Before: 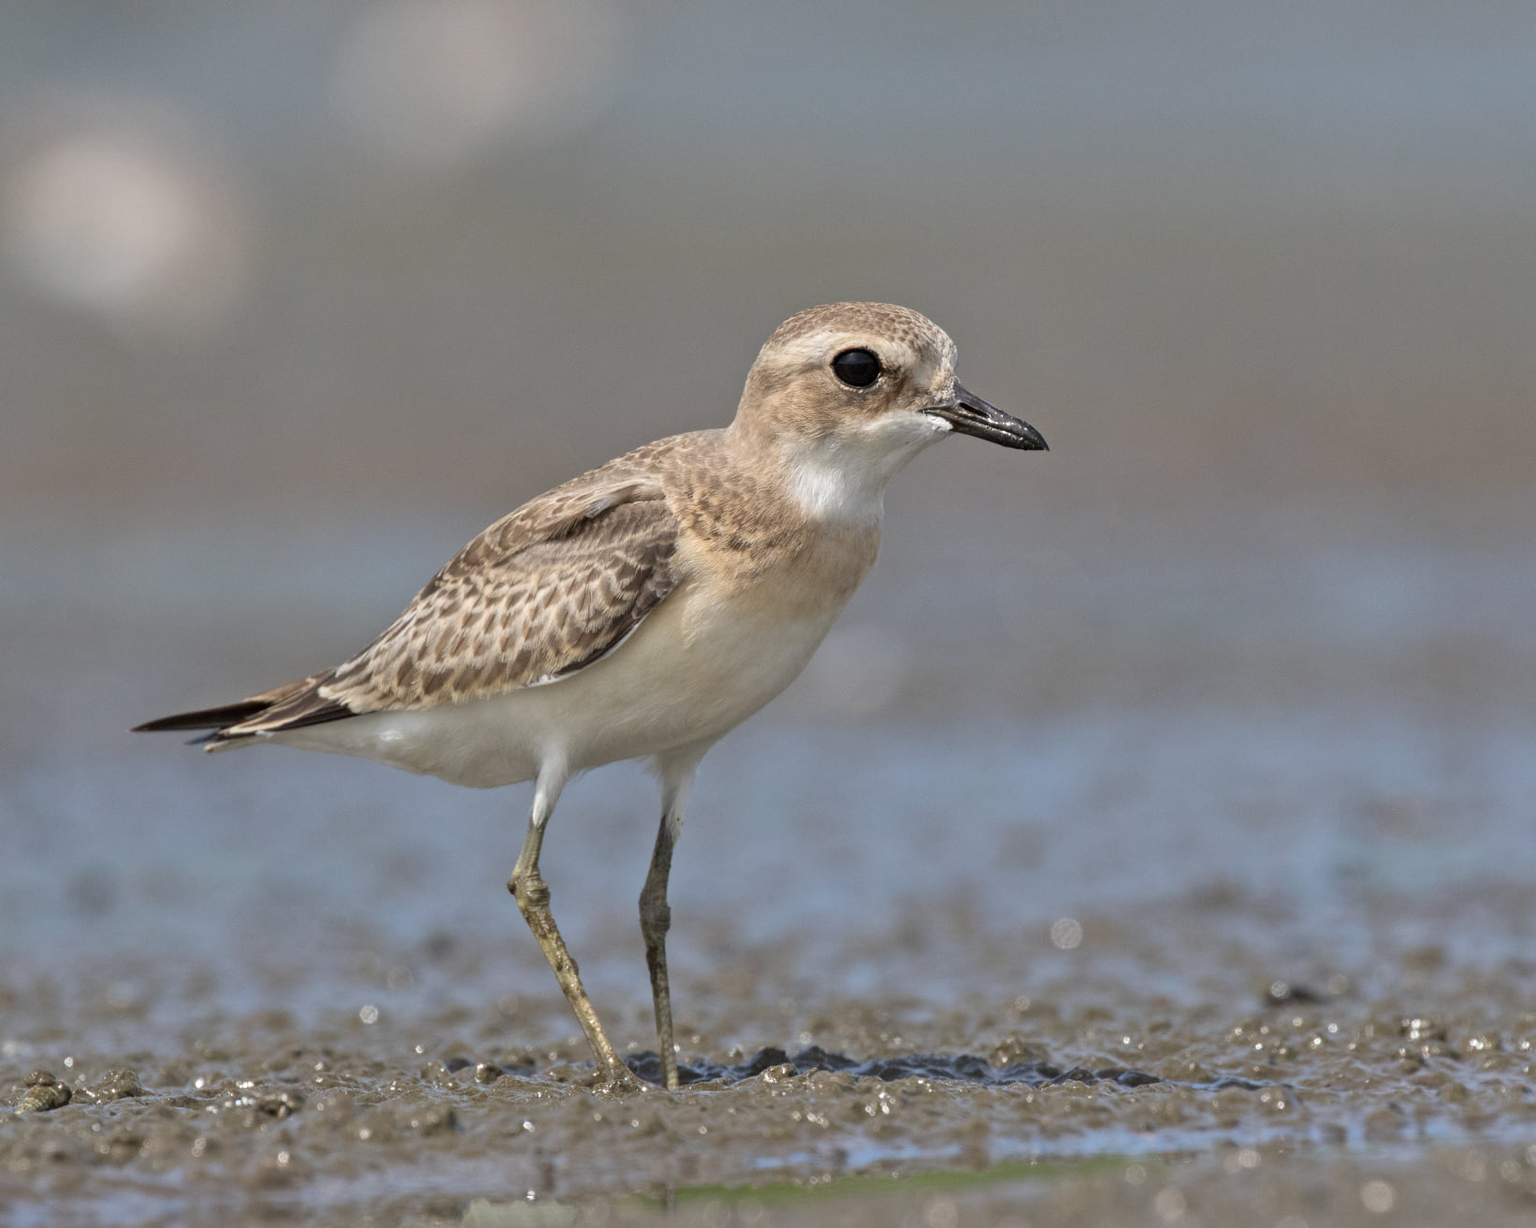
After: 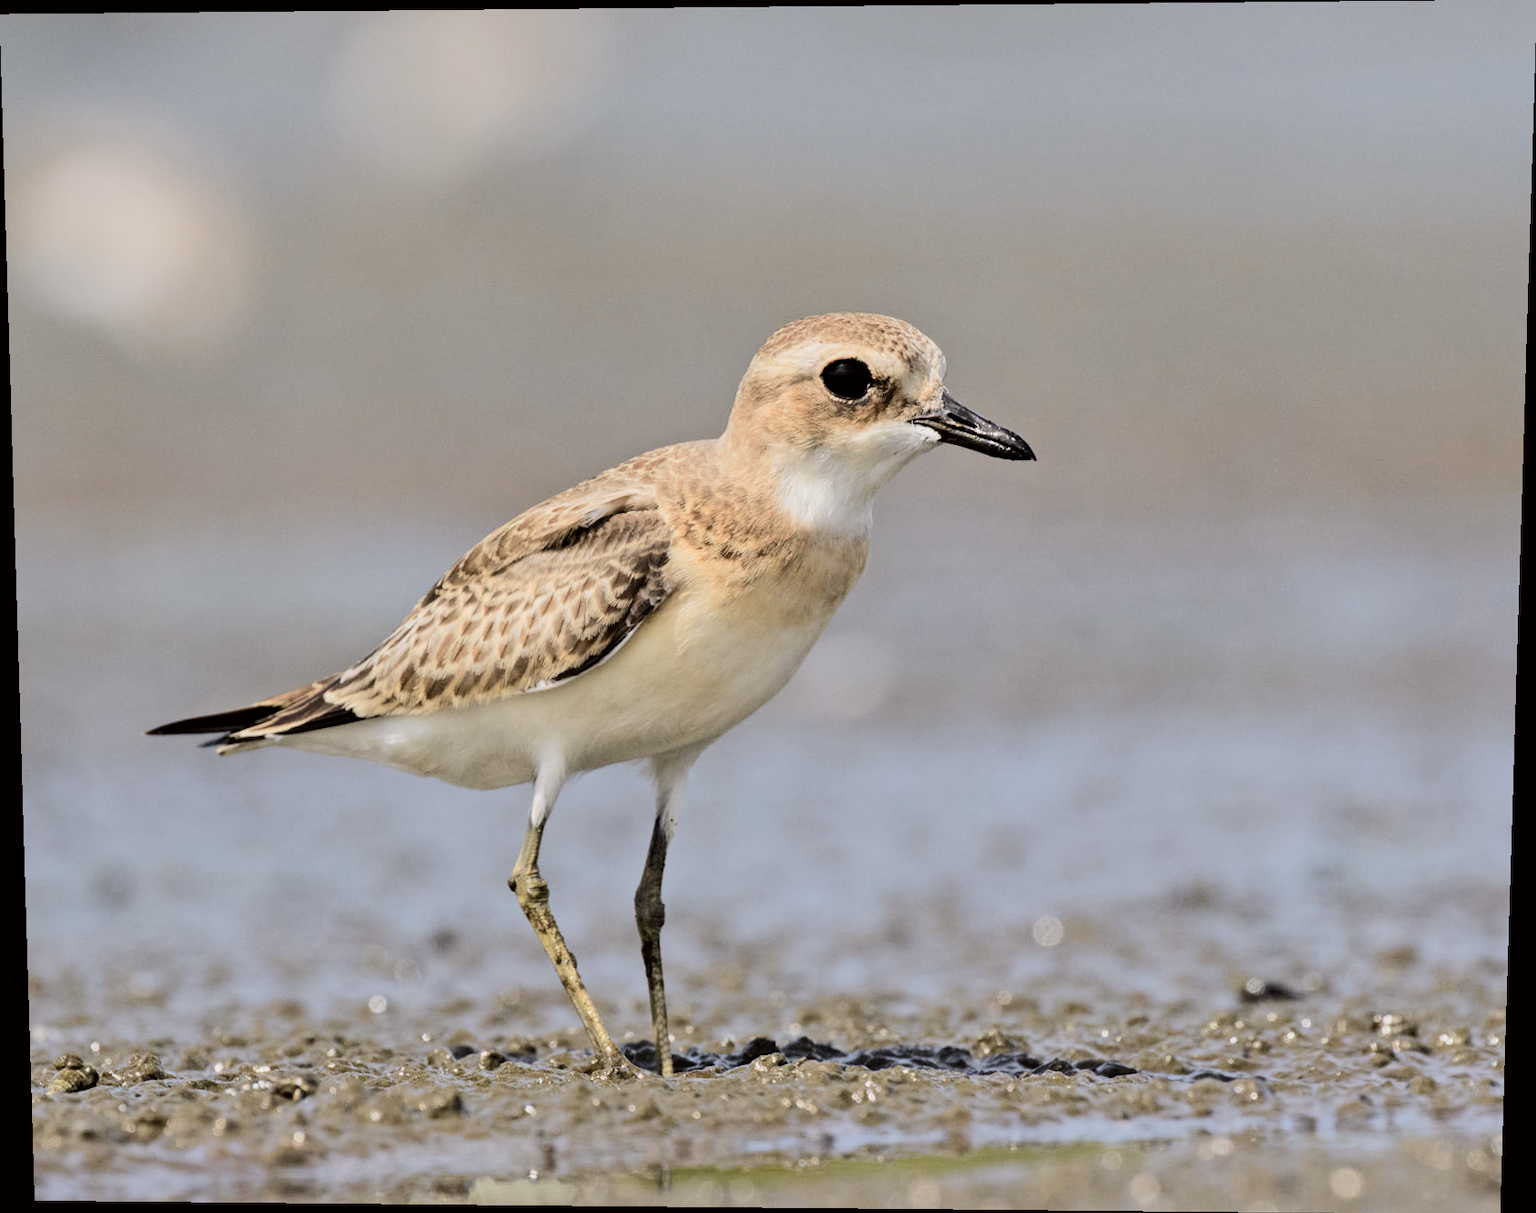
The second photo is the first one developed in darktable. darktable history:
rotate and perspective: lens shift (vertical) 0.048, lens shift (horizontal) -0.024, automatic cropping off
filmic rgb: black relative exposure -5 EV, hardness 2.88, contrast 1.3, highlights saturation mix -30%
tone curve: curves: ch0 [(0, 0) (0.239, 0.248) (0.508, 0.606) (0.828, 0.878) (1, 1)]; ch1 [(0, 0) (0.401, 0.42) (0.442, 0.47) (0.492, 0.498) (0.511, 0.516) (0.555, 0.586) (0.681, 0.739) (1, 1)]; ch2 [(0, 0) (0.411, 0.433) (0.5, 0.504) (0.545, 0.574) (1, 1)], color space Lab, independent channels, preserve colors none
